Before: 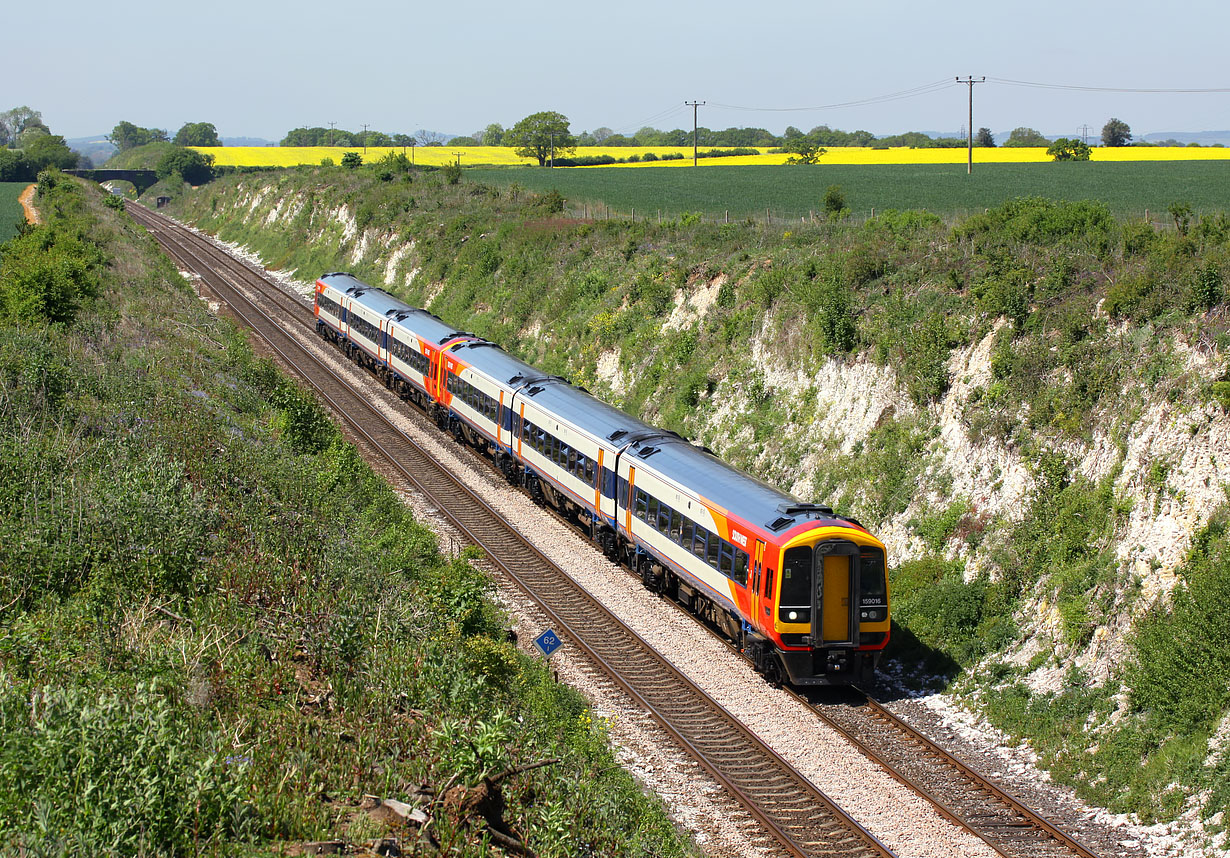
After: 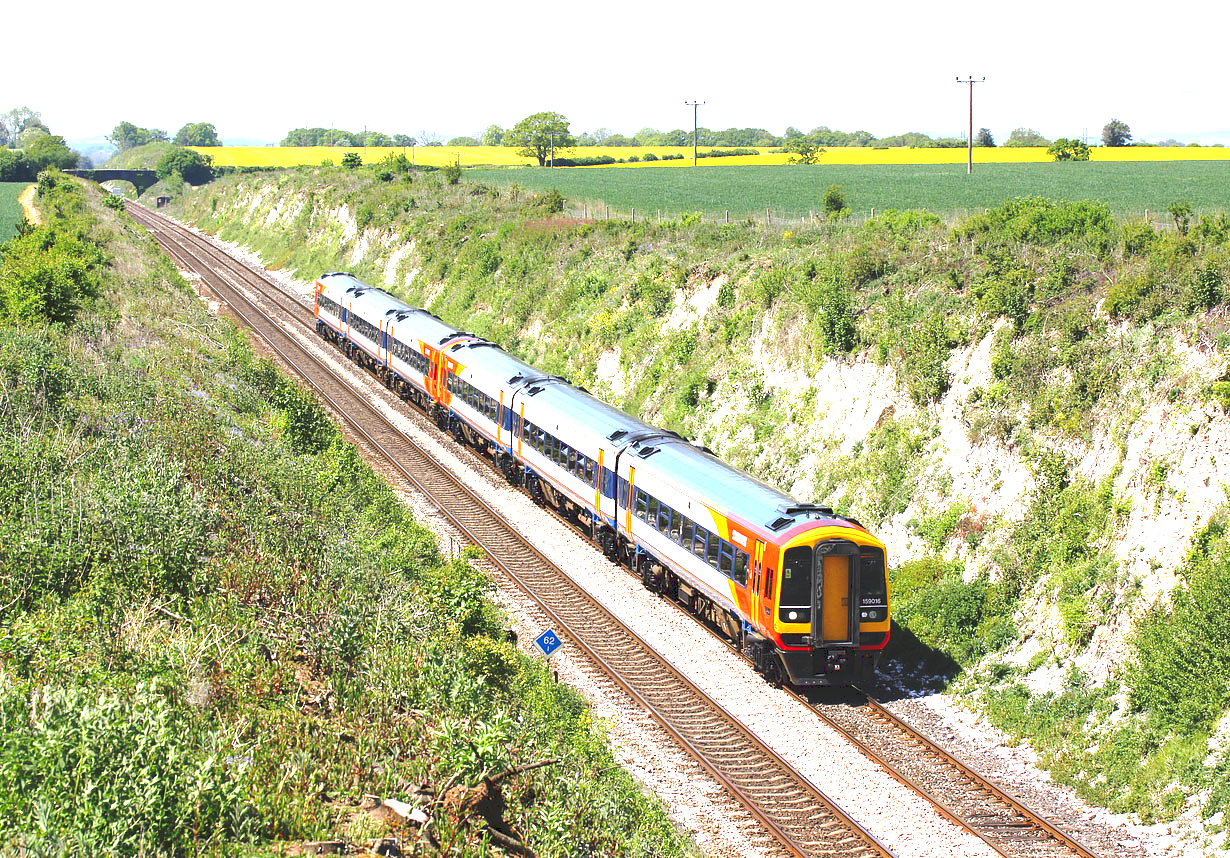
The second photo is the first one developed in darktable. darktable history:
exposure: black level correction 0.001, exposure 1.398 EV, compensate highlight preservation false
tone curve: curves: ch0 [(0, 0) (0.003, 0.156) (0.011, 0.156) (0.025, 0.157) (0.044, 0.164) (0.069, 0.172) (0.1, 0.181) (0.136, 0.191) (0.177, 0.214) (0.224, 0.245) (0.277, 0.285) (0.335, 0.333) (0.399, 0.387) (0.468, 0.471) (0.543, 0.556) (0.623, 0.648) (0.709, 0.734) (0.801, 0.809) (0.898, 0.891) (1, 1)], preserve colors none
